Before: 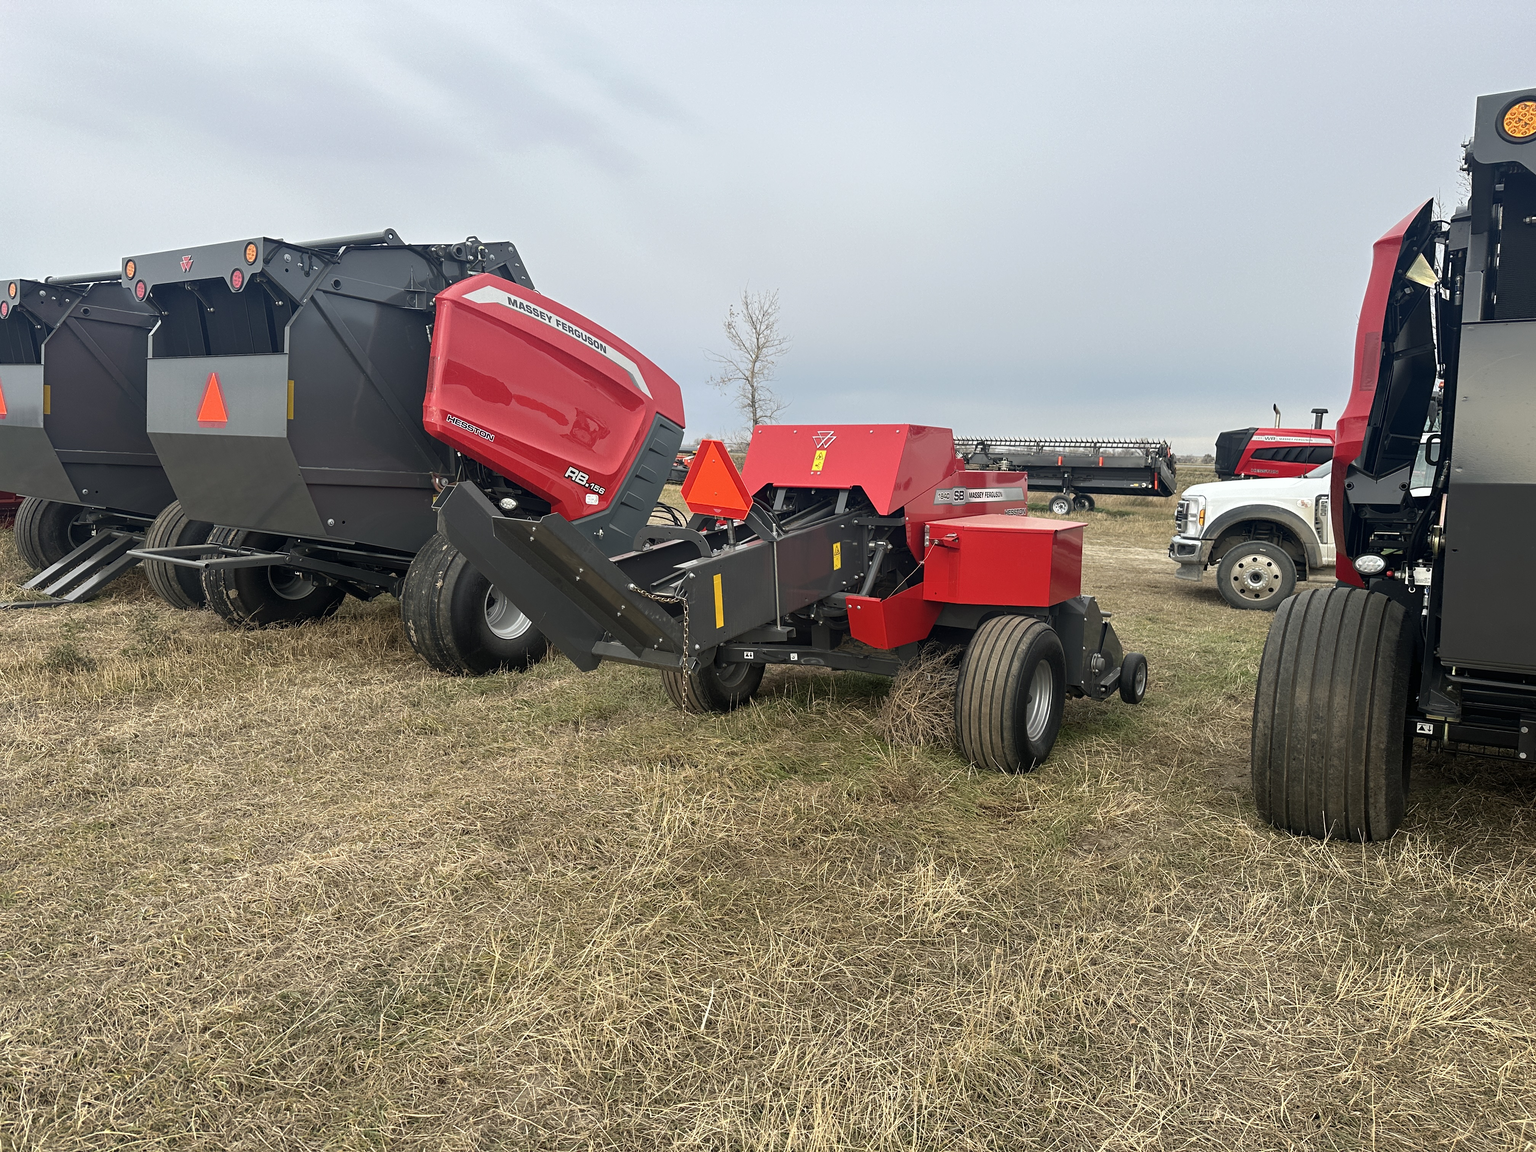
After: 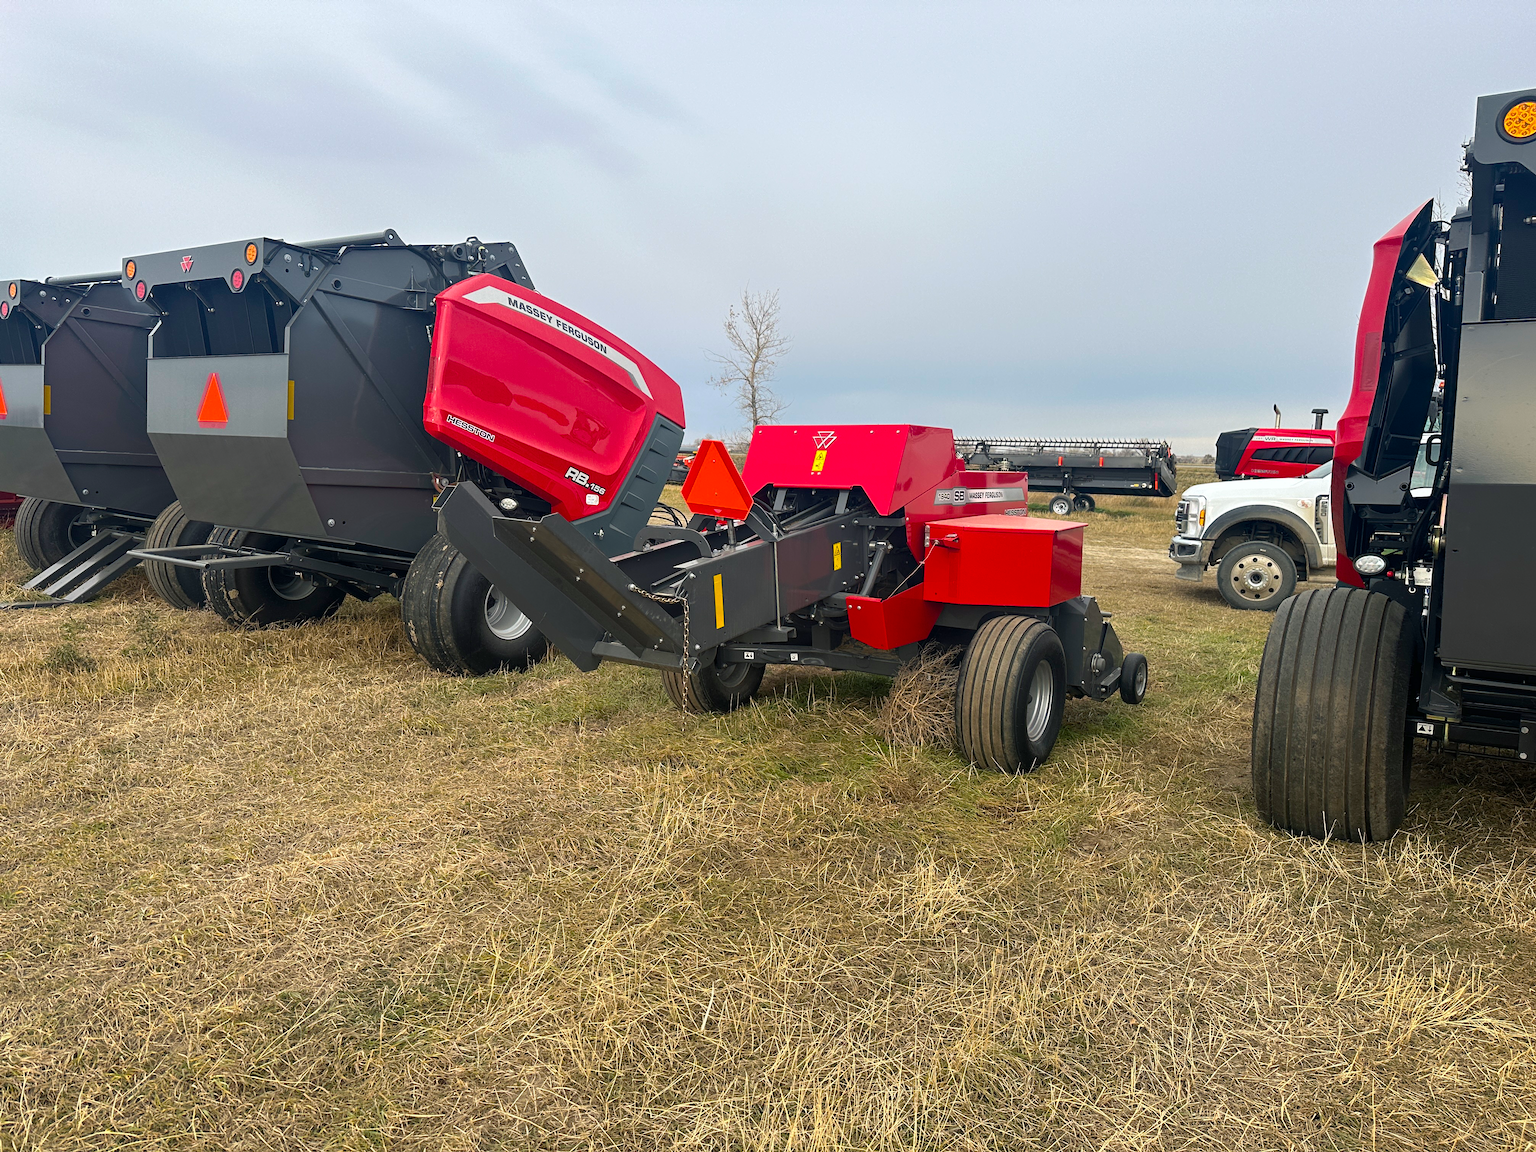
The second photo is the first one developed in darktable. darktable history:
color balance rgb: shadows lift › chroma 1.667%, shadows lift › hue 257.31°, highlights gain › chroma 0.223%, highlights gain › hue 331.46°, perceptual saturation grading › global saturation 30.469%, global vibrance 14.709%
